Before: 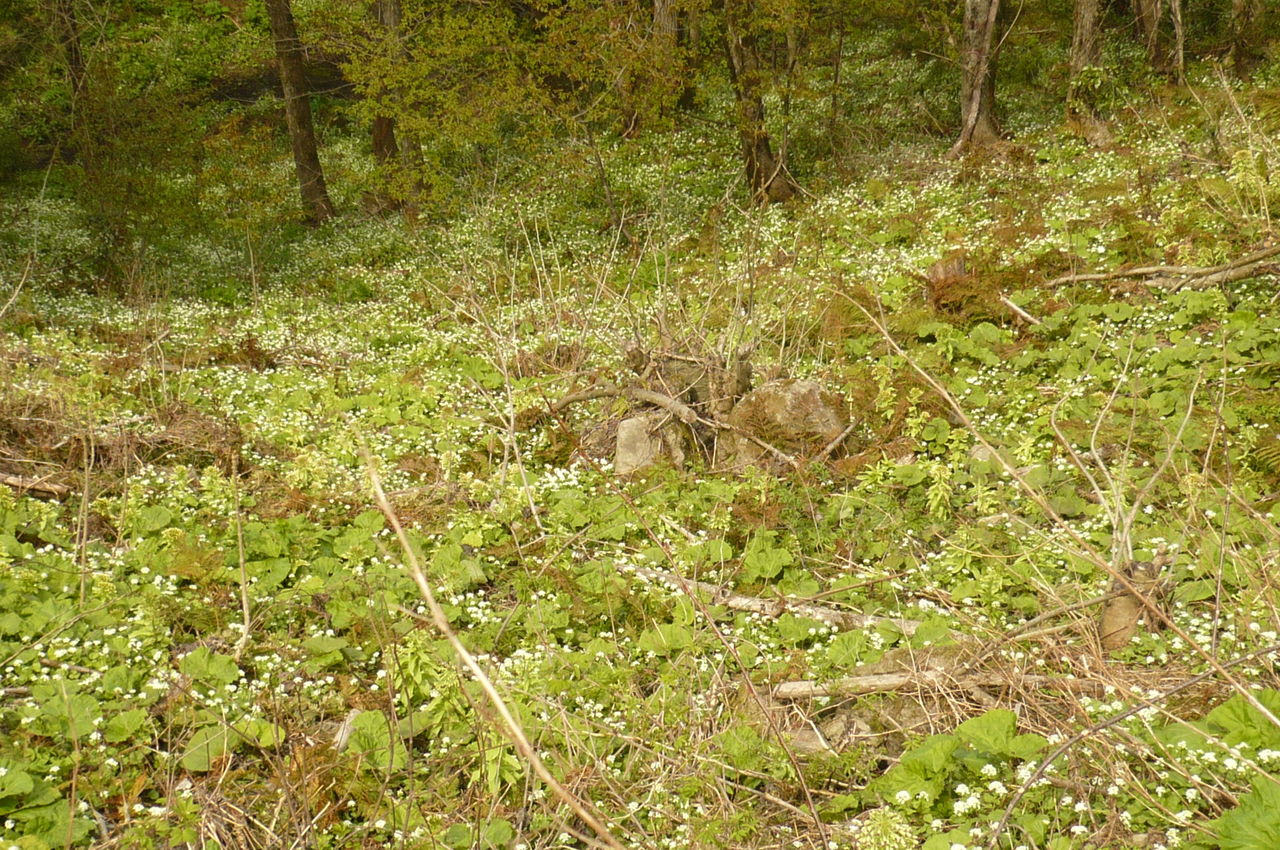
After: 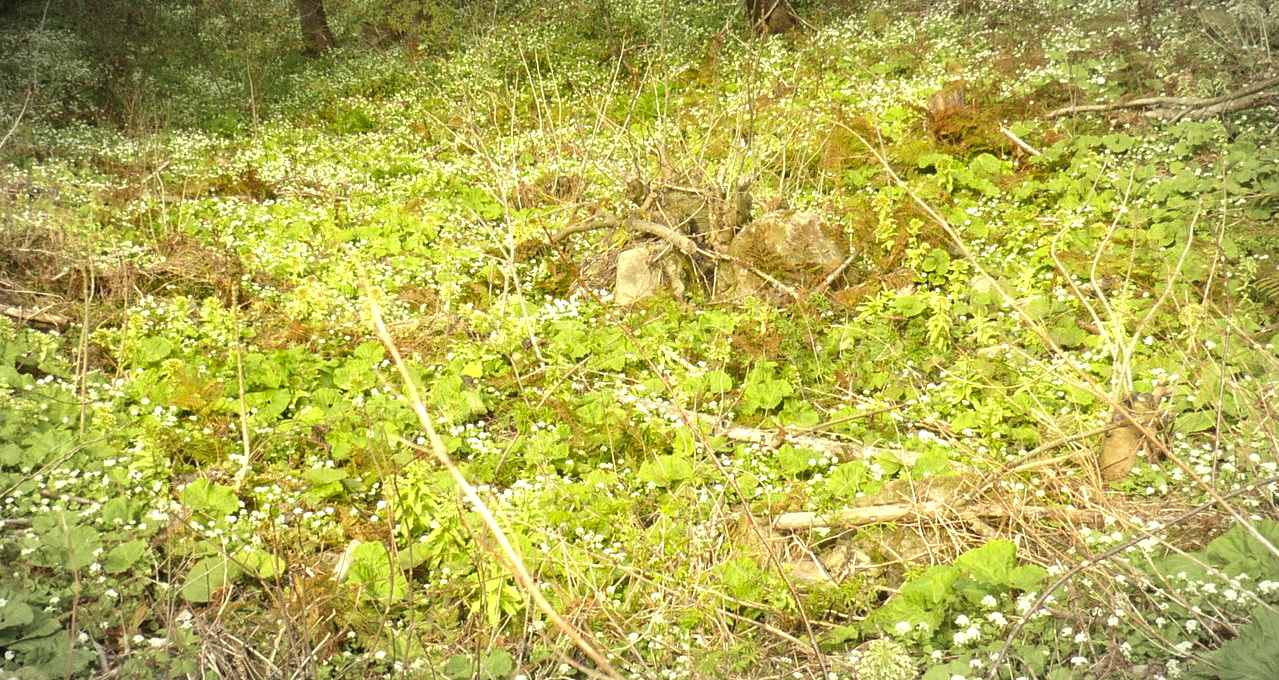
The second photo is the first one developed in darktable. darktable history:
color correction: highlights a* -4.28, highlights b* 6.53
crop and rotate: top 19.998%
exposure: black level correction 0, exposure 0.7 EV, compensate exposure bias true, compensate highlight preservation false
vignetting: fall-off radius 60%, automatic ratio true
